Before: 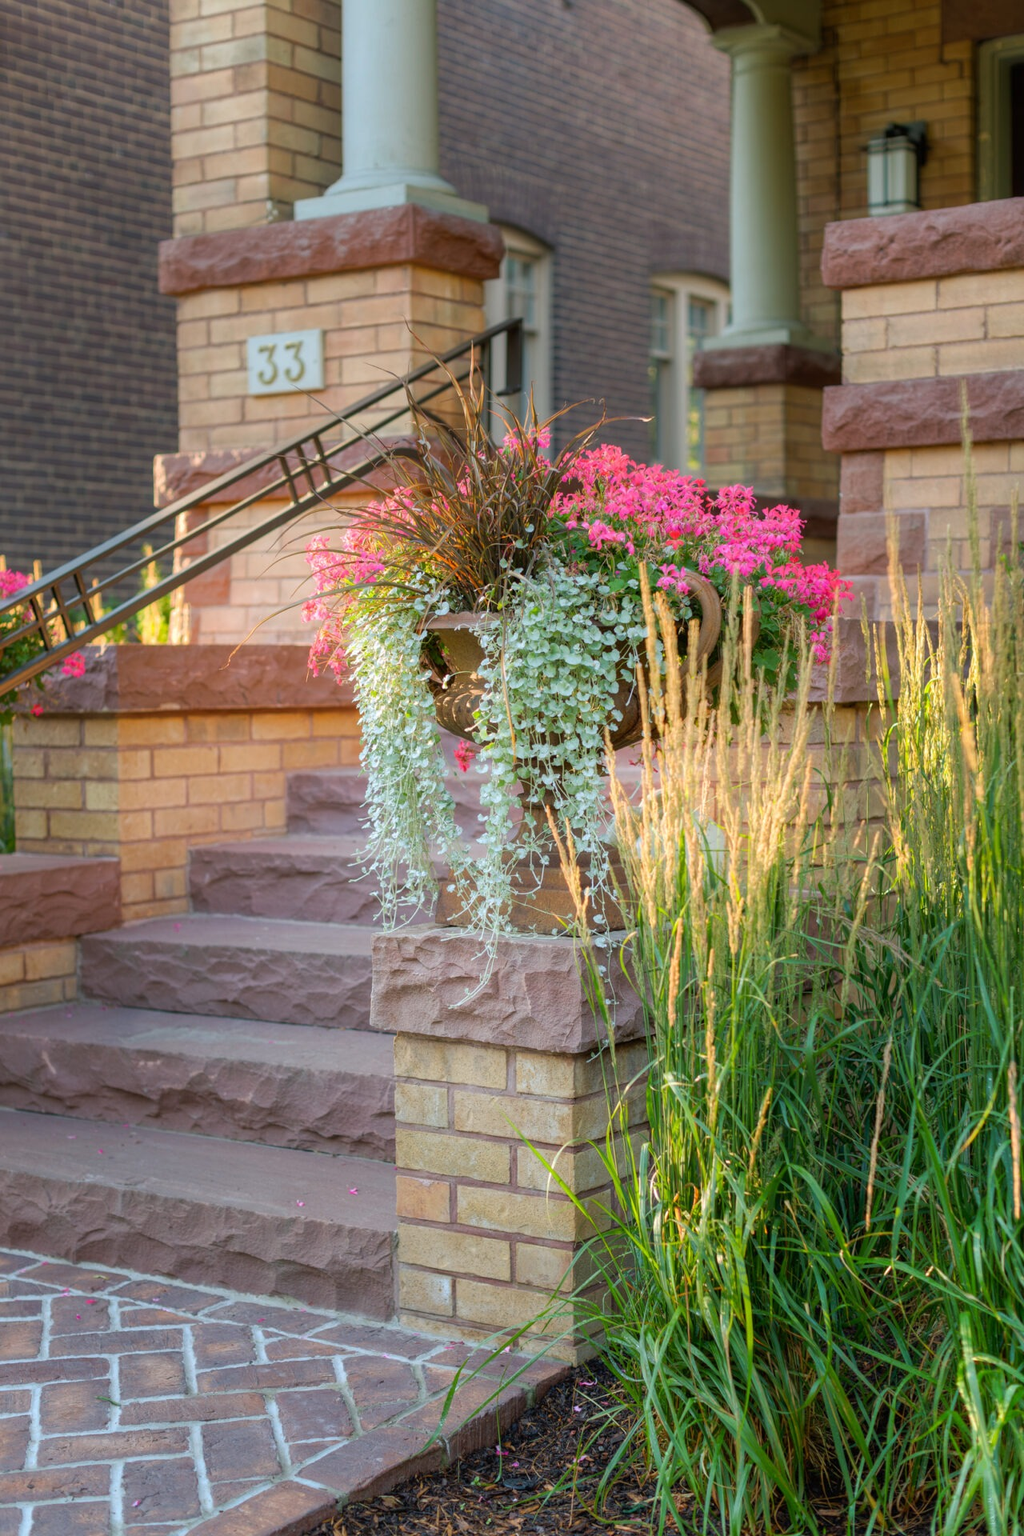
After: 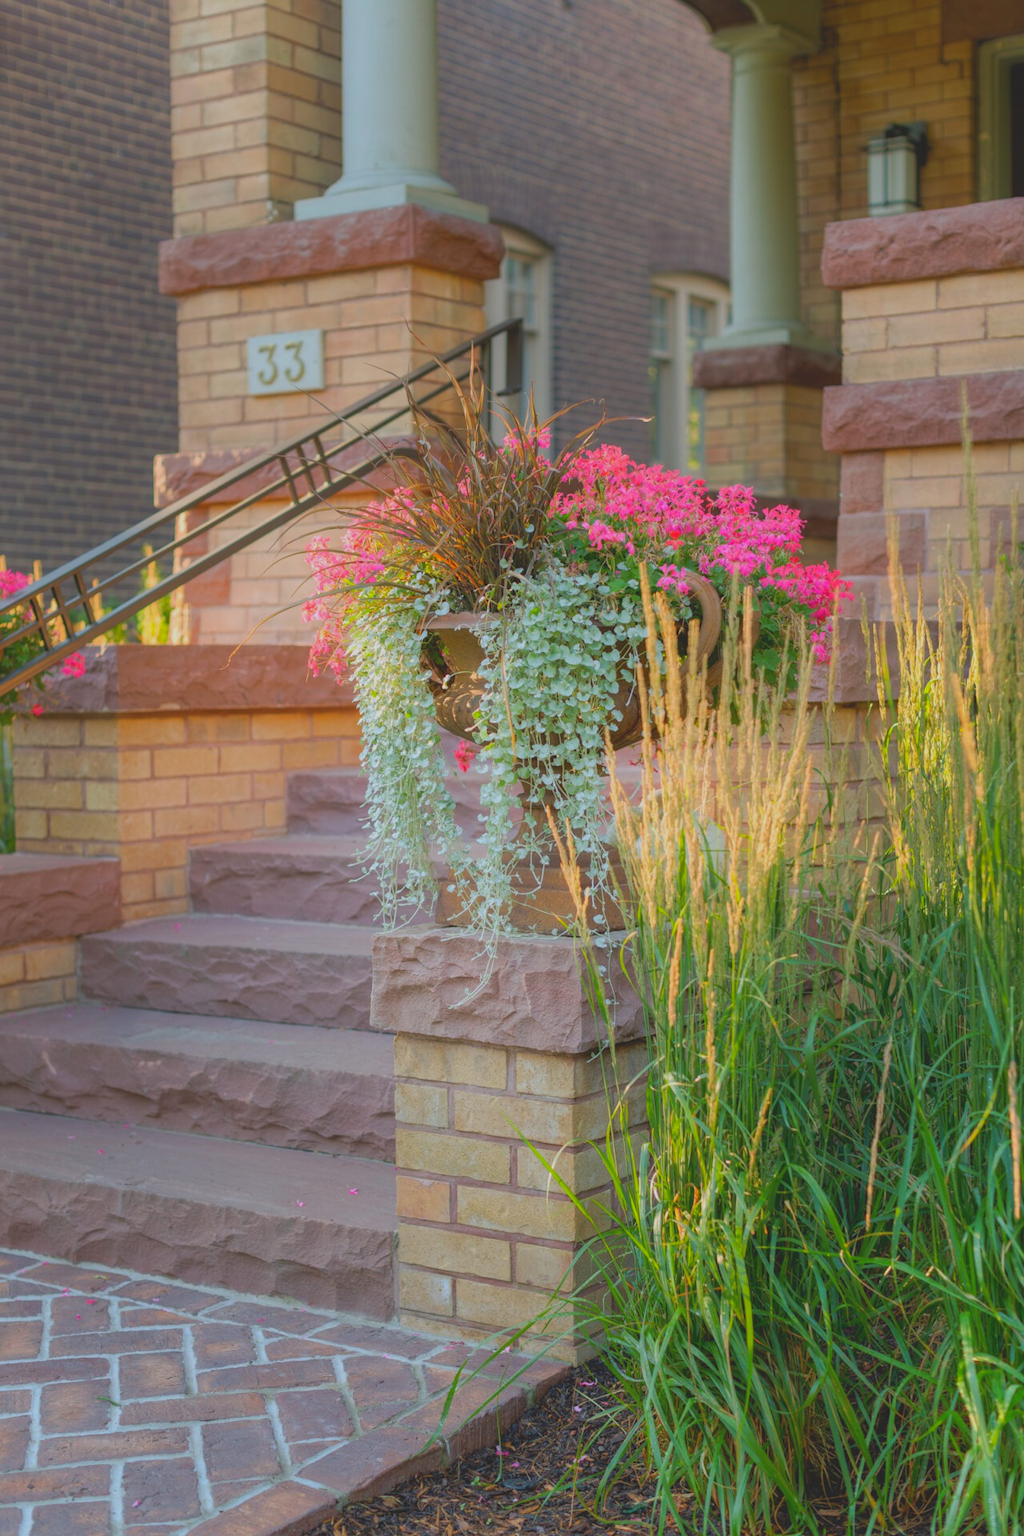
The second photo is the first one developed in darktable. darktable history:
contrast brightness saturation: contrast -0.282
